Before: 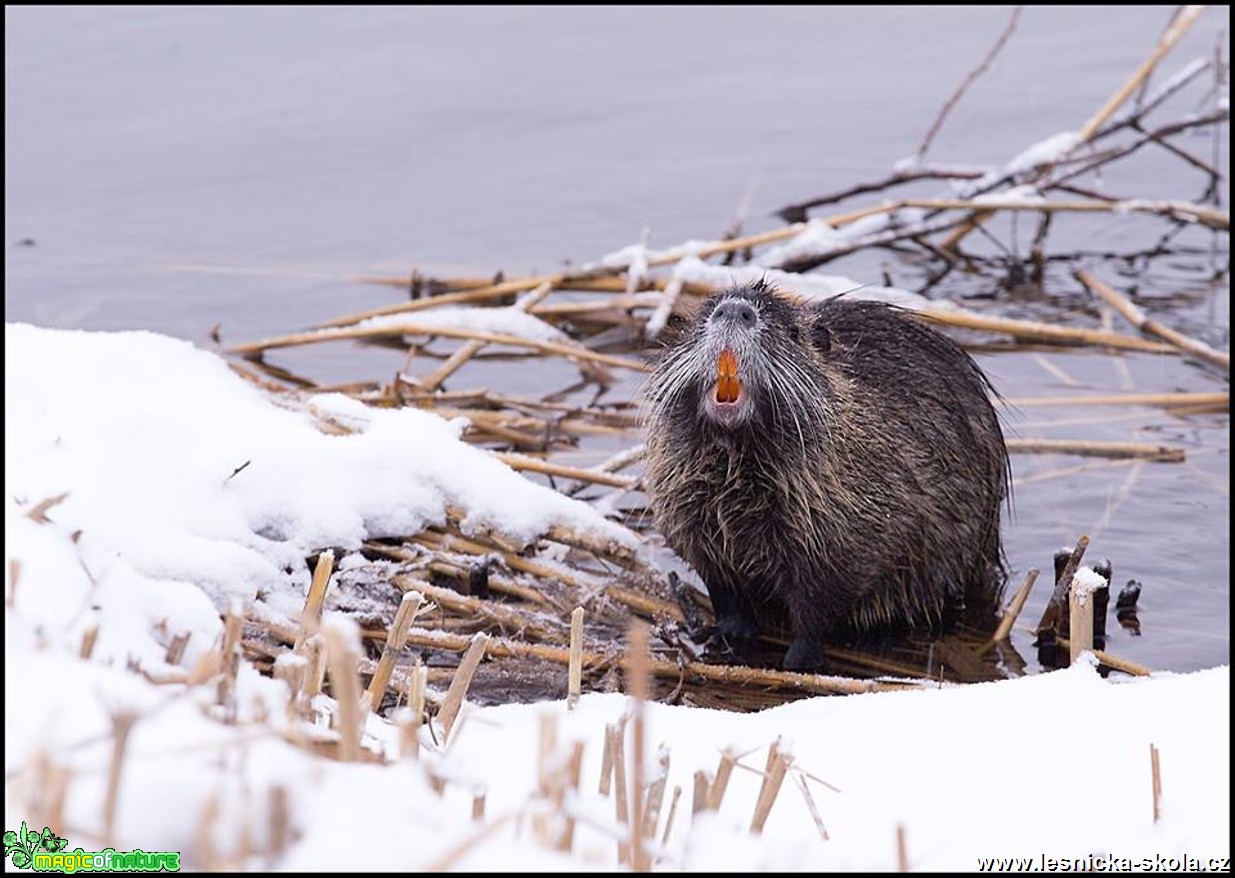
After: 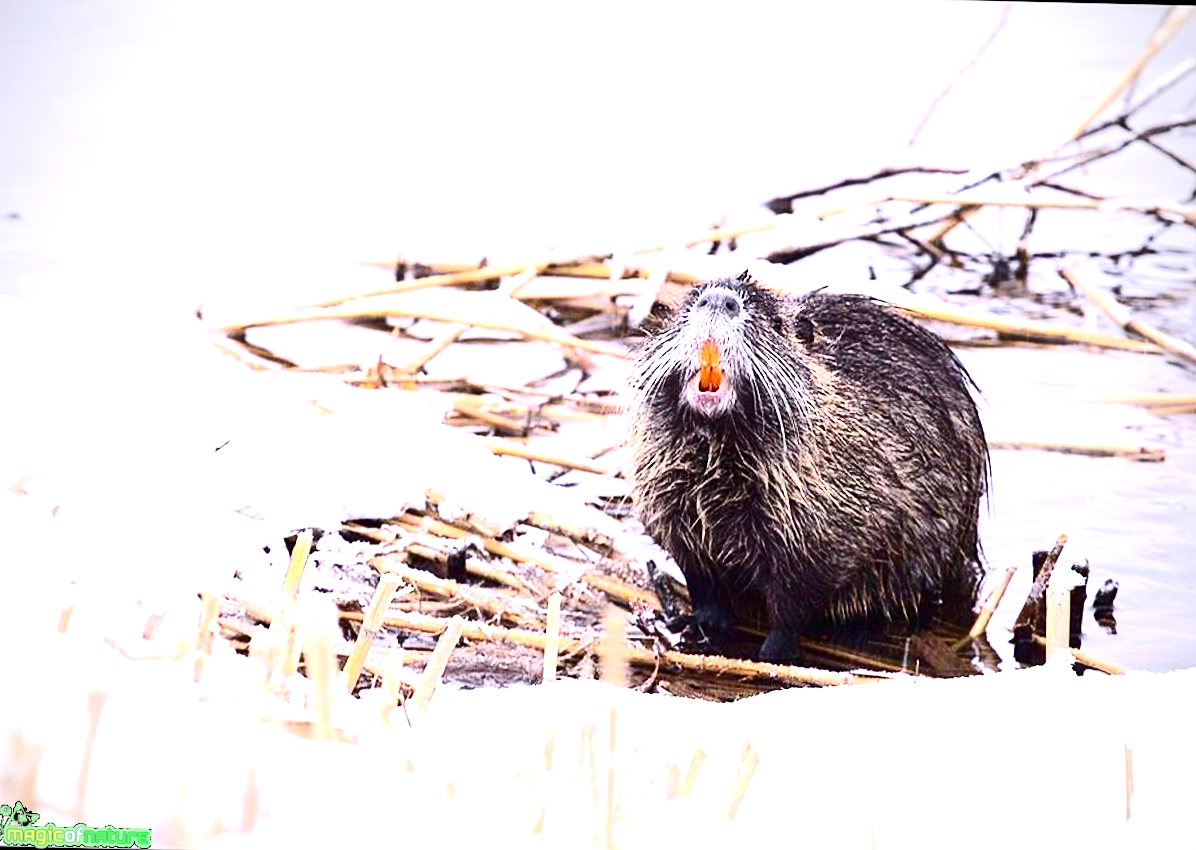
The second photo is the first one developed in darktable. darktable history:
contrast brightness saturation: contrast 0.323, brightness -0.074, saturation 0.169
crop and rotate: angle -1.32°
exposure: black level correction 0, exposure 1.501 EV, compensate highlight preservation false
vignetting: on, module defaults
